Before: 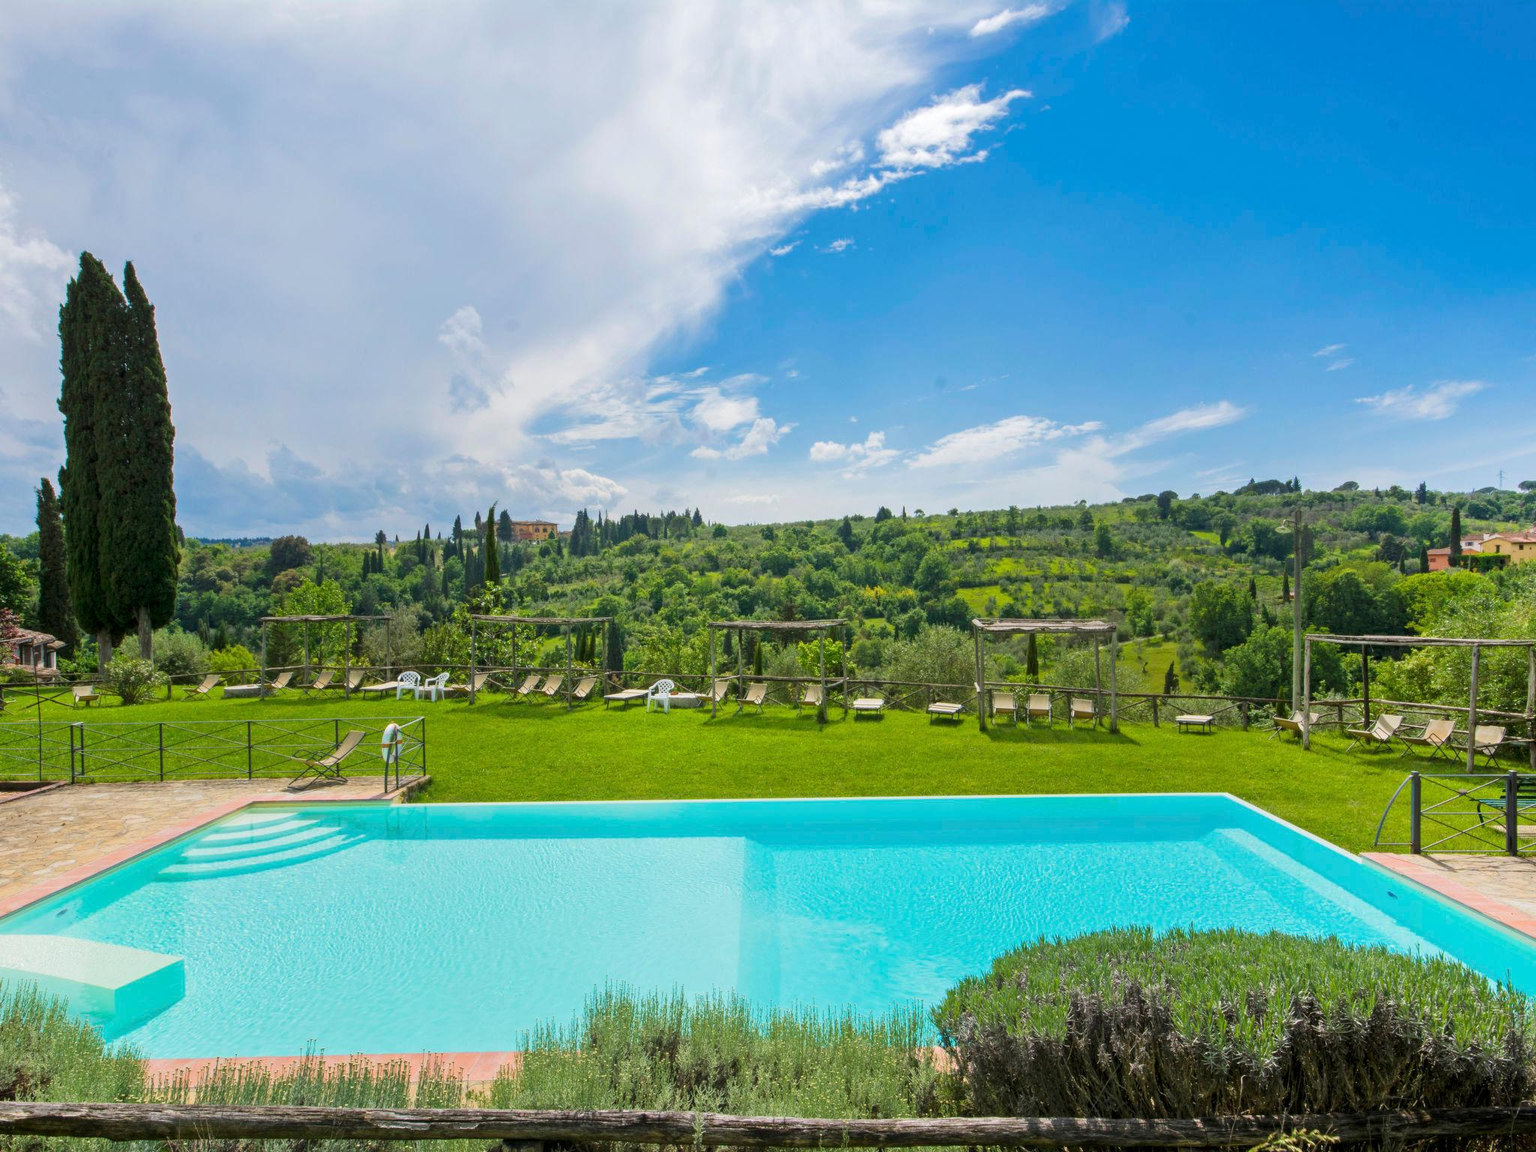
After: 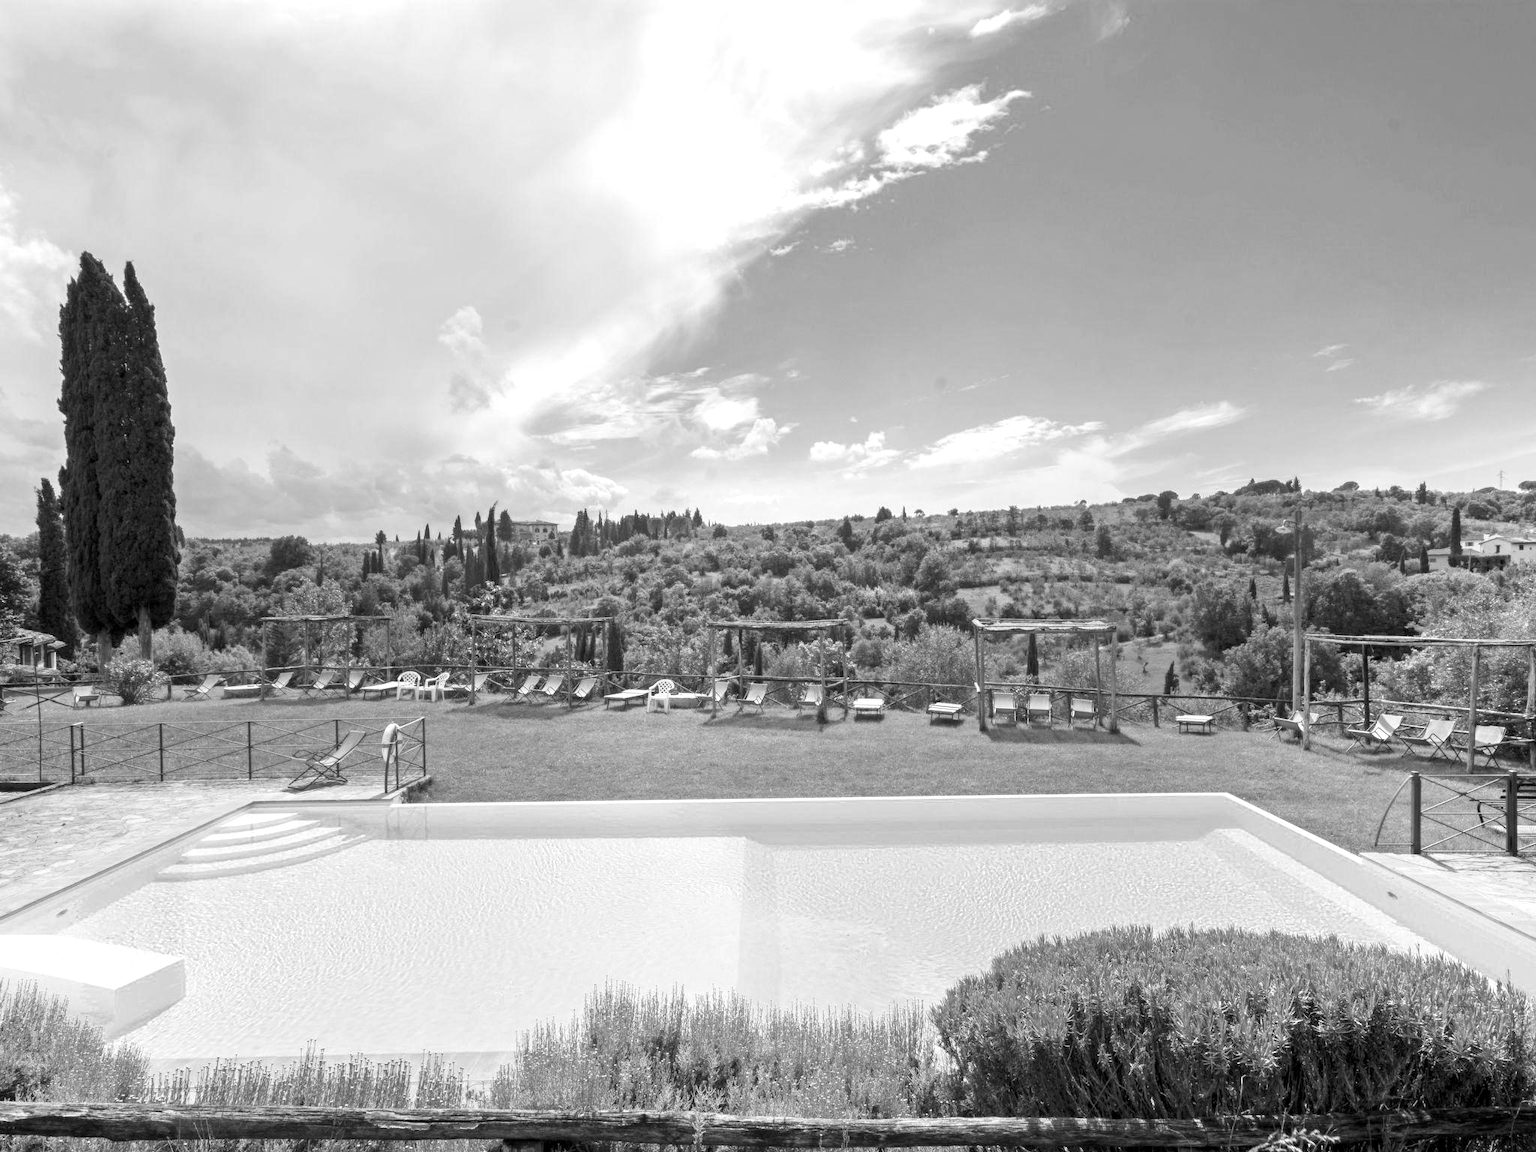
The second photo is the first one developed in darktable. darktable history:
monochrome: size 3.1
exposure: black level correction 0.001, exposure 0.5 EV, compensate exposure bias true, compensate highlight preservation false
